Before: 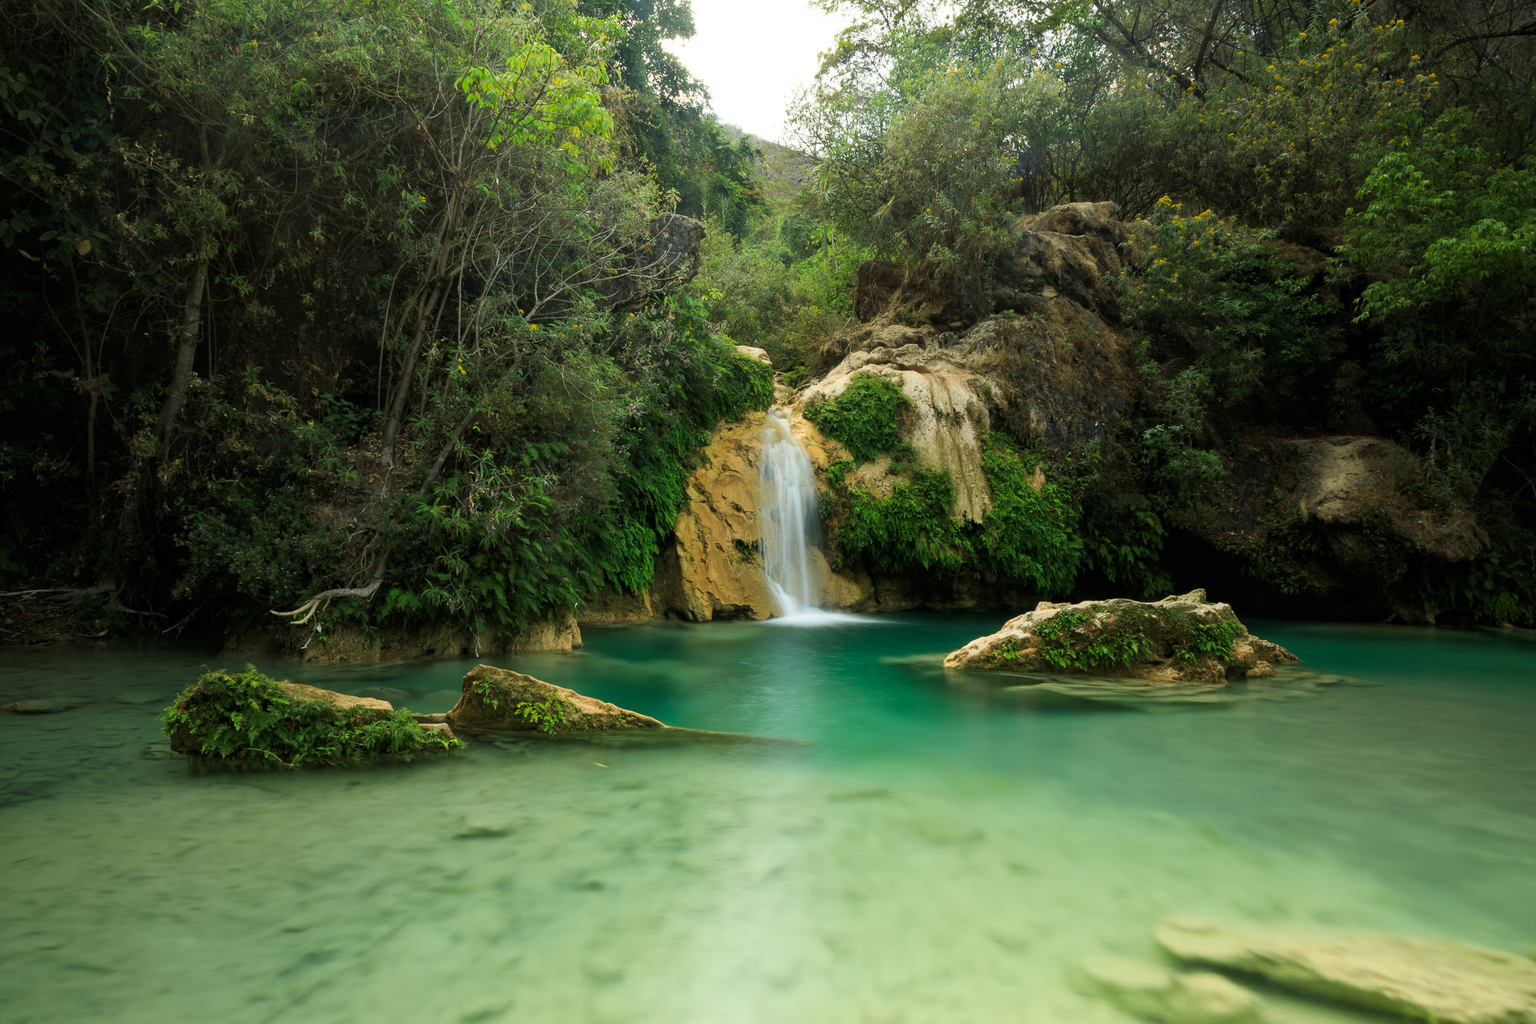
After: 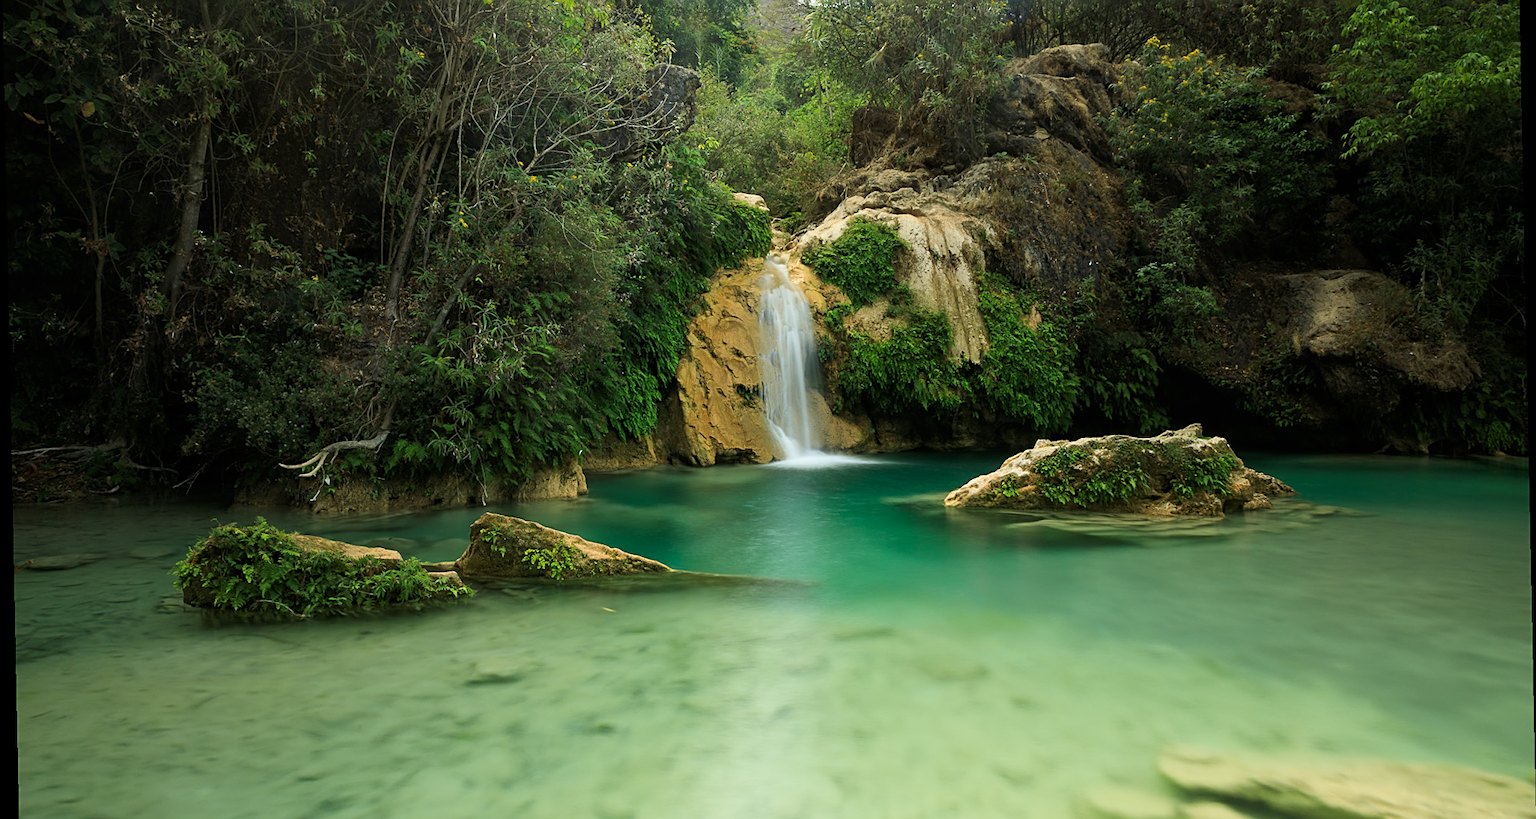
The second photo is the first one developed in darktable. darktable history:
rotate and perspective: rotation -1.17°, automatic cropping off
exposure: exposure 0.02 EV, compensate highlight preservation false
crop and rotate: top 15.774%, bottom 5.506%
sharpen: on, module defaults
